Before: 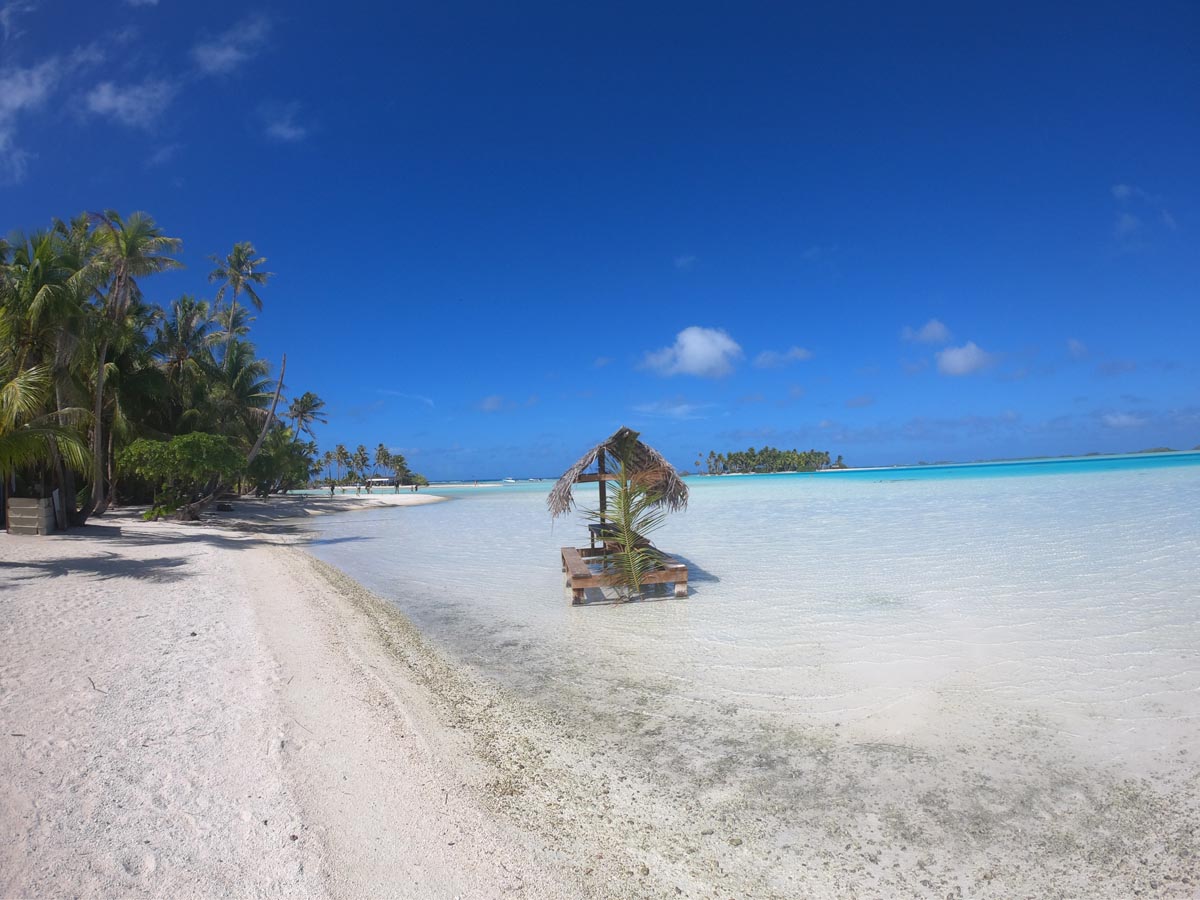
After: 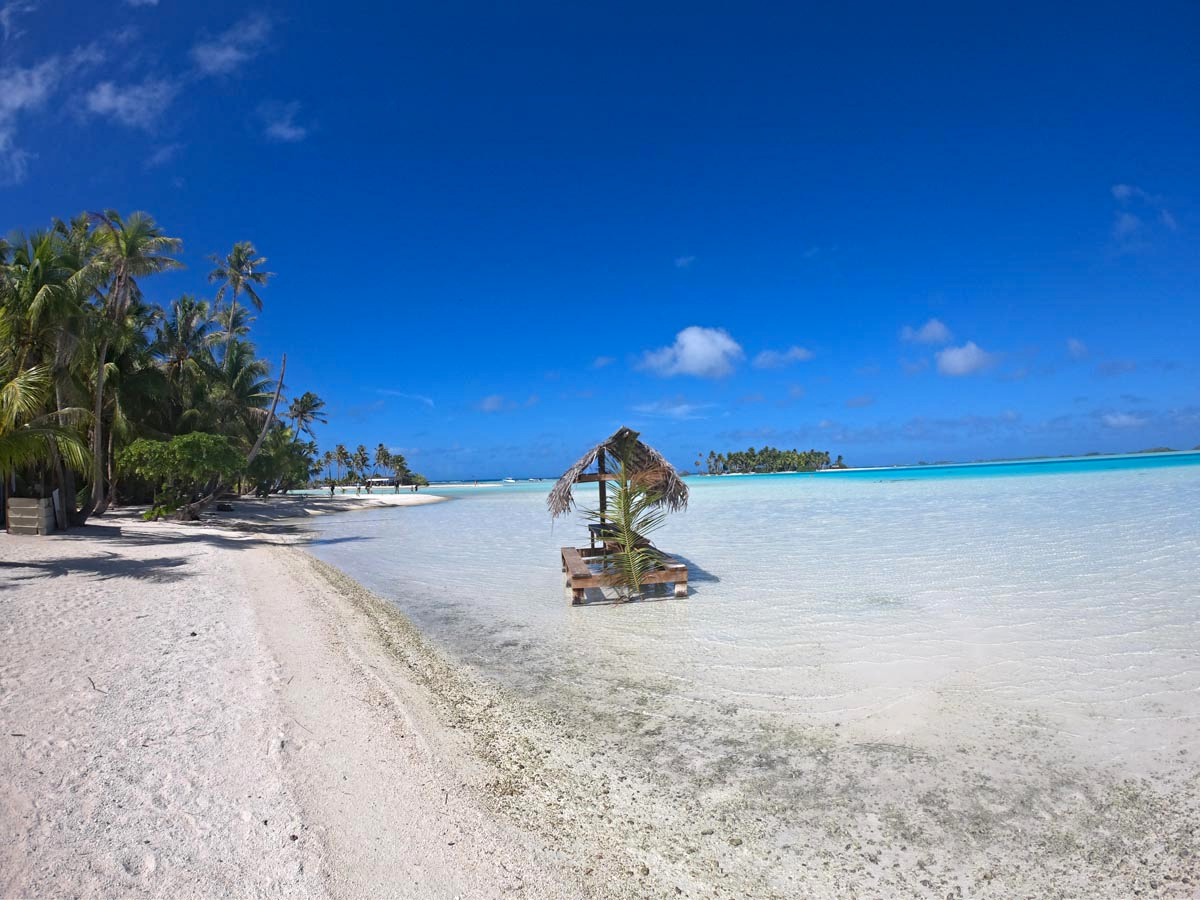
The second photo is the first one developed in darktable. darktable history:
contrast equalizer: y [[0.5, 0.501, 0.525, 0.597, 0.58, 0.514], [0.5 ×6], [0.5 ×6], [0 ×6], [0 ×6]]
color correction: saturation 1.11
tone equalizer: on, module defaults
